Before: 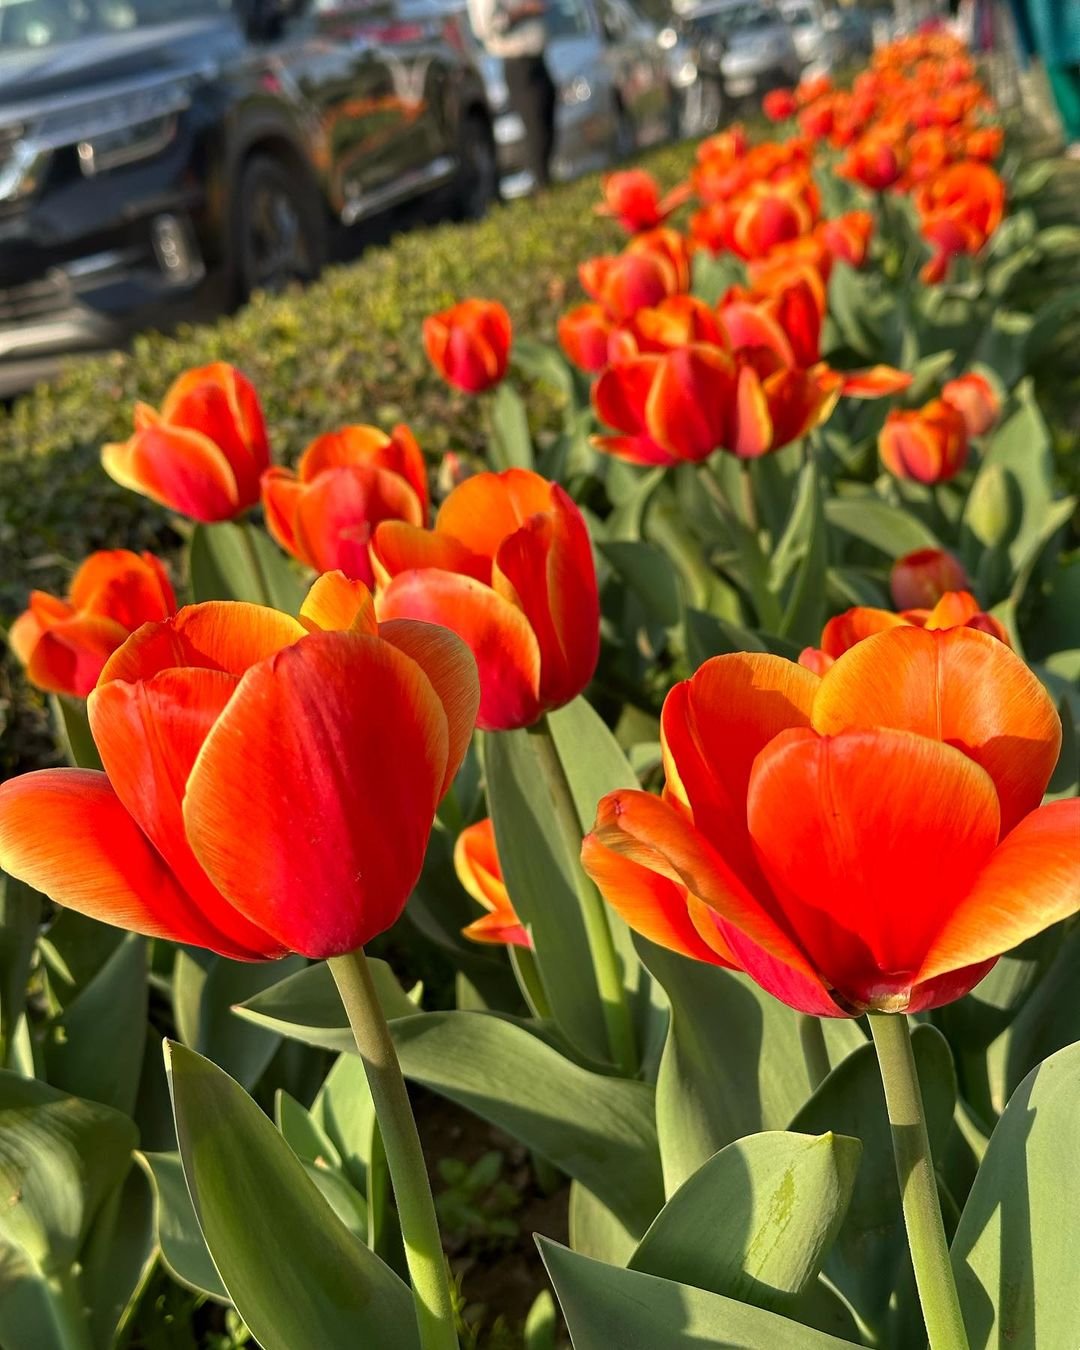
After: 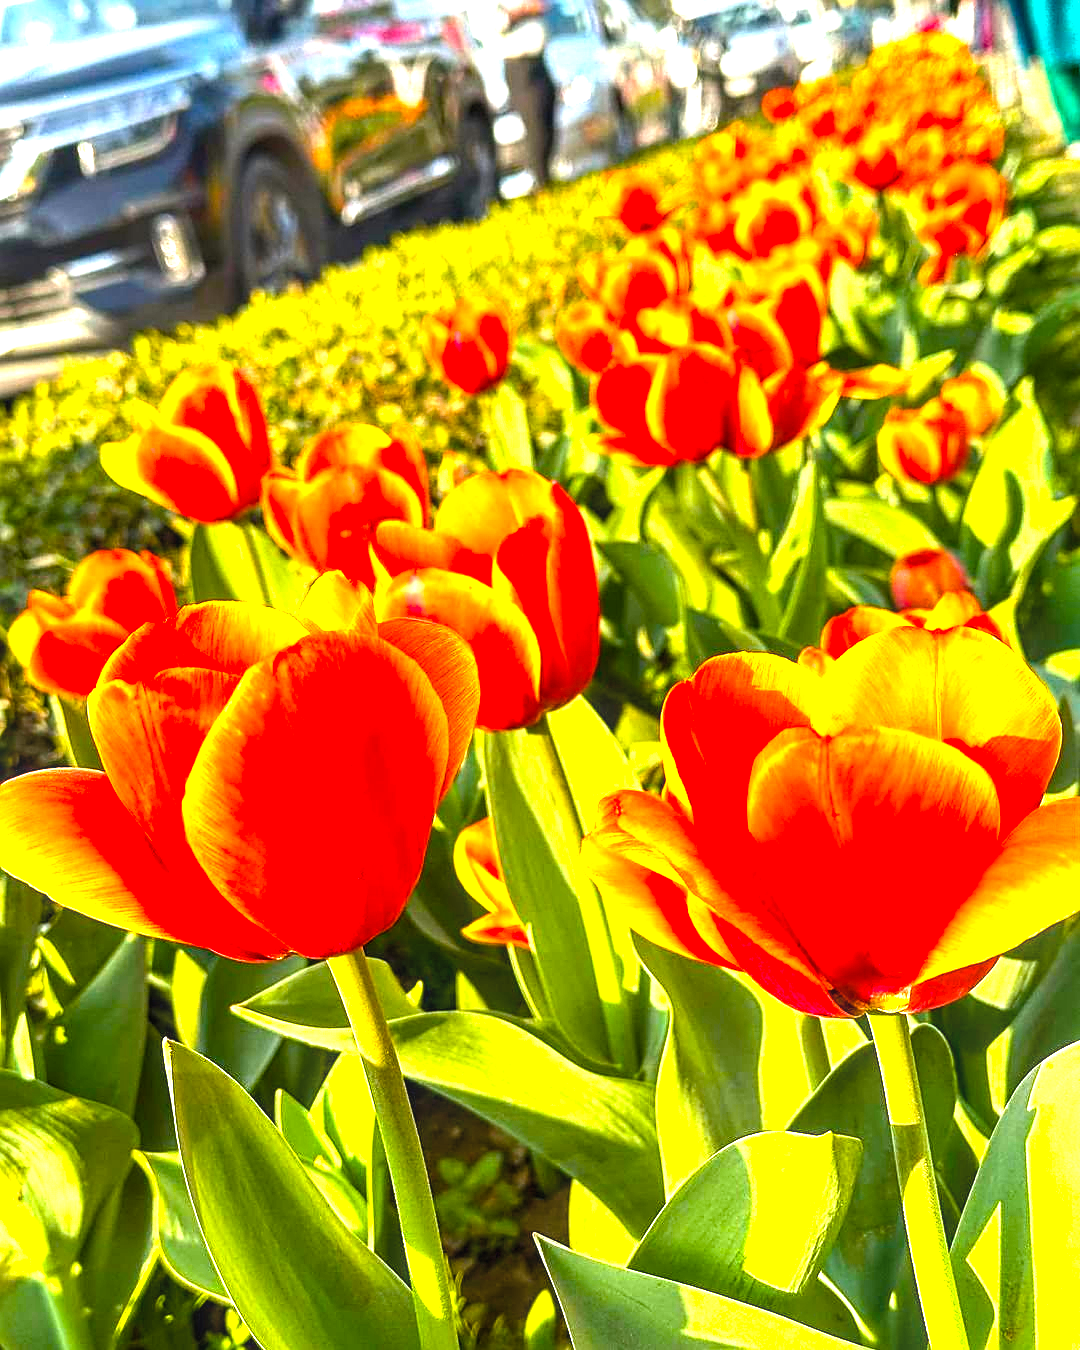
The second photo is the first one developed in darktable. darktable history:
exposure: black level correction 0, exposure 1.741 EV, compensate exposure bias true, compensate highlight preservation false
color balance rgb: linear chroma grading › global chroma 9%, perceptual saturation grading › global saturation 36%, perceptual saturation grading › shadows 35%, perceptual brilliance grading › global brilliance 15%, perceptual brilliance grading › shadows -35%, global vibrance 15%
sharpen: on, module defaults
local contrast: on, module defaults
